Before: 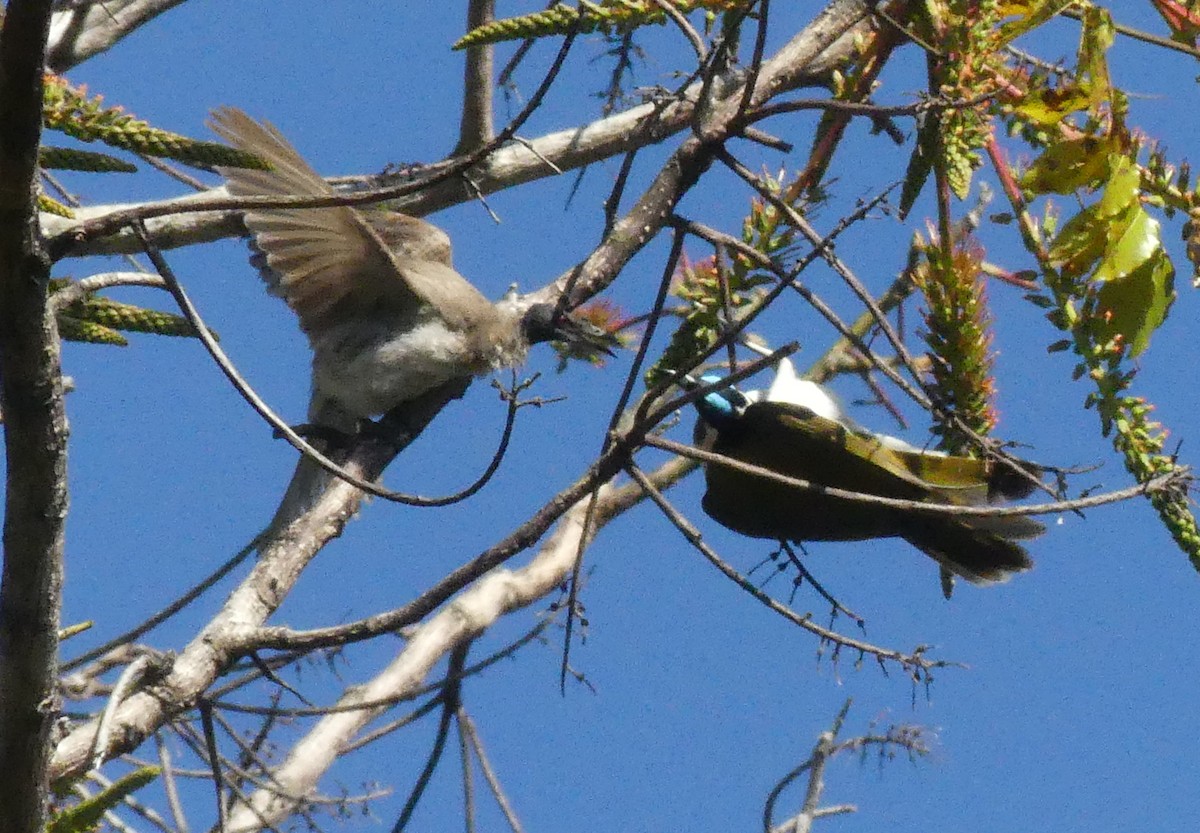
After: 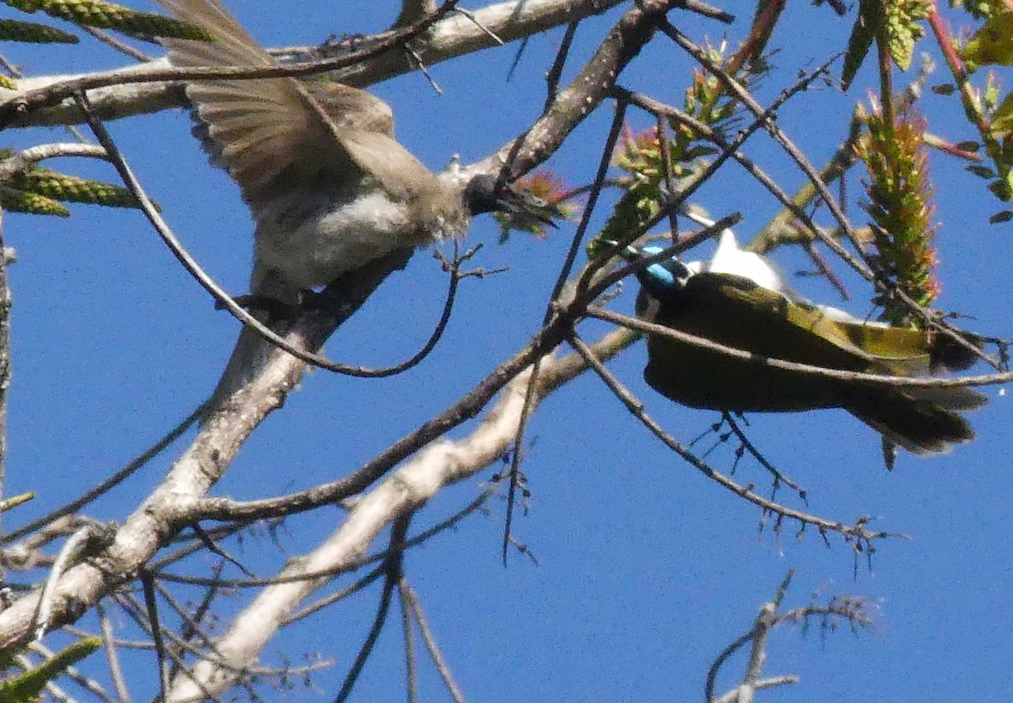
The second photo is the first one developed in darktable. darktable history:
white balance: red 1.009, blue 1.027
crop and rotate: left 4.842%, top 15.51%, right 10.668%
shadows and highlights: low approximation 0.01, soften with gaussian
